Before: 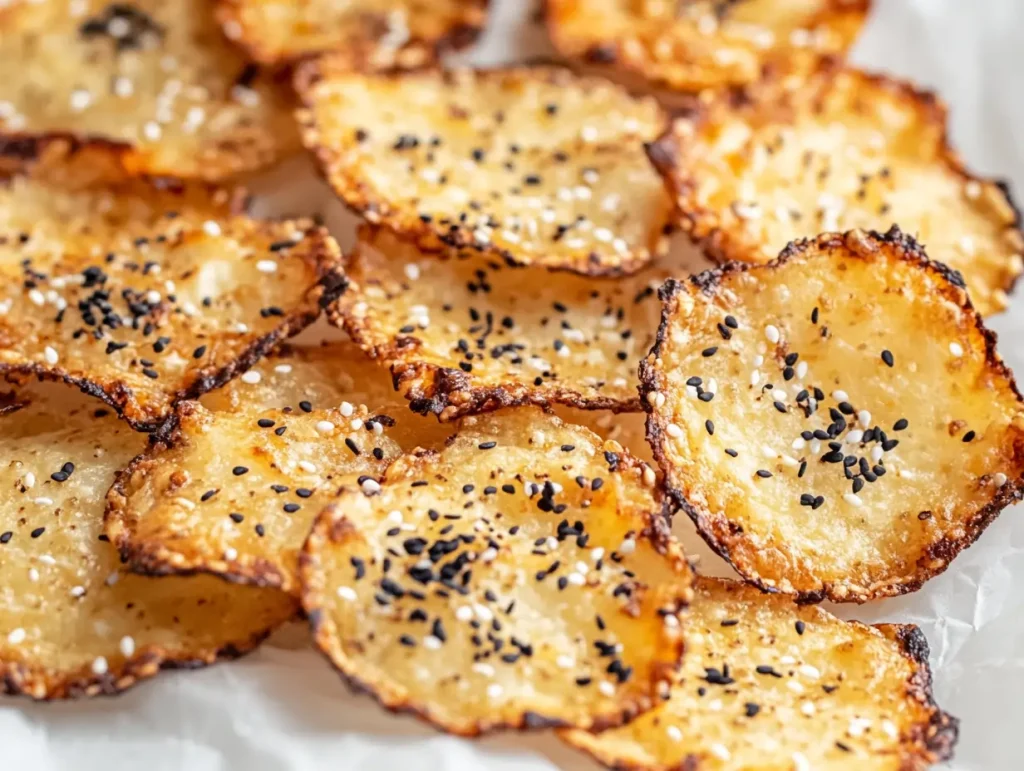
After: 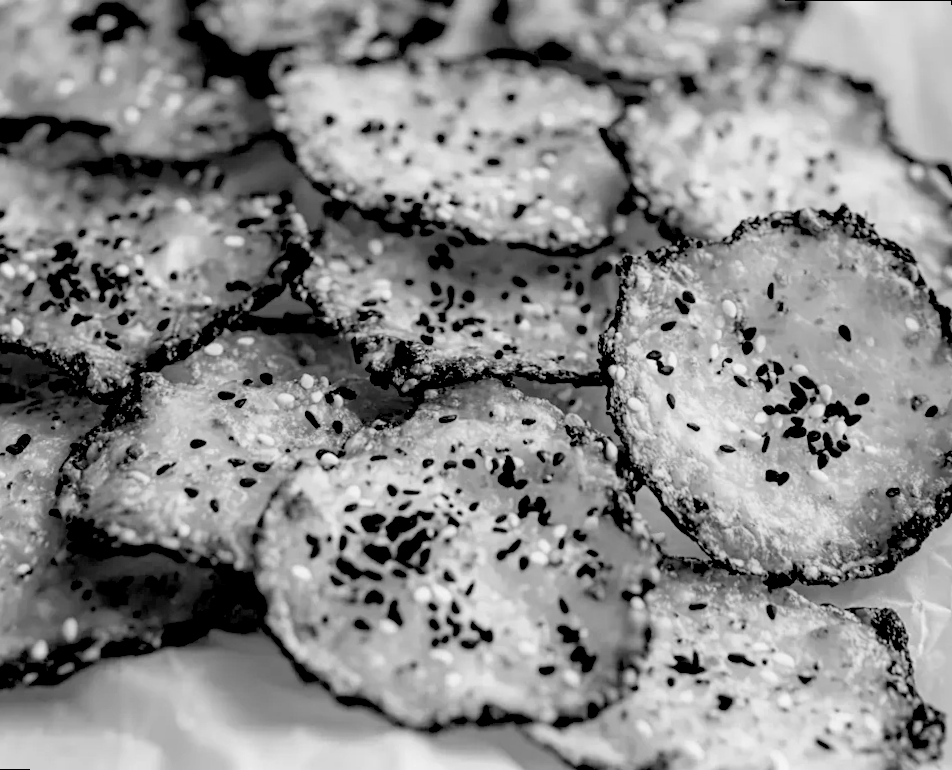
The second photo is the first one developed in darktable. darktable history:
color zones: curves: ch1 [(0, 0.469) (0.01, 0.469) (0.12, 0.446) (0.248, 0.469) (0.5, 0.5) (0.748, 0.5) (0.99, 0.469) (1, 0.469)]
rotate and perspective: rotation 0.215°, lens shift (vertical) -0.139, crop left 0.069, crop right 0.939, crop top 0.002, crop bottom 0.996
exposure: black level correction 0.1, exposure -0.092 EV, compensate highlight preservation false
monochrome: on, module defaults
